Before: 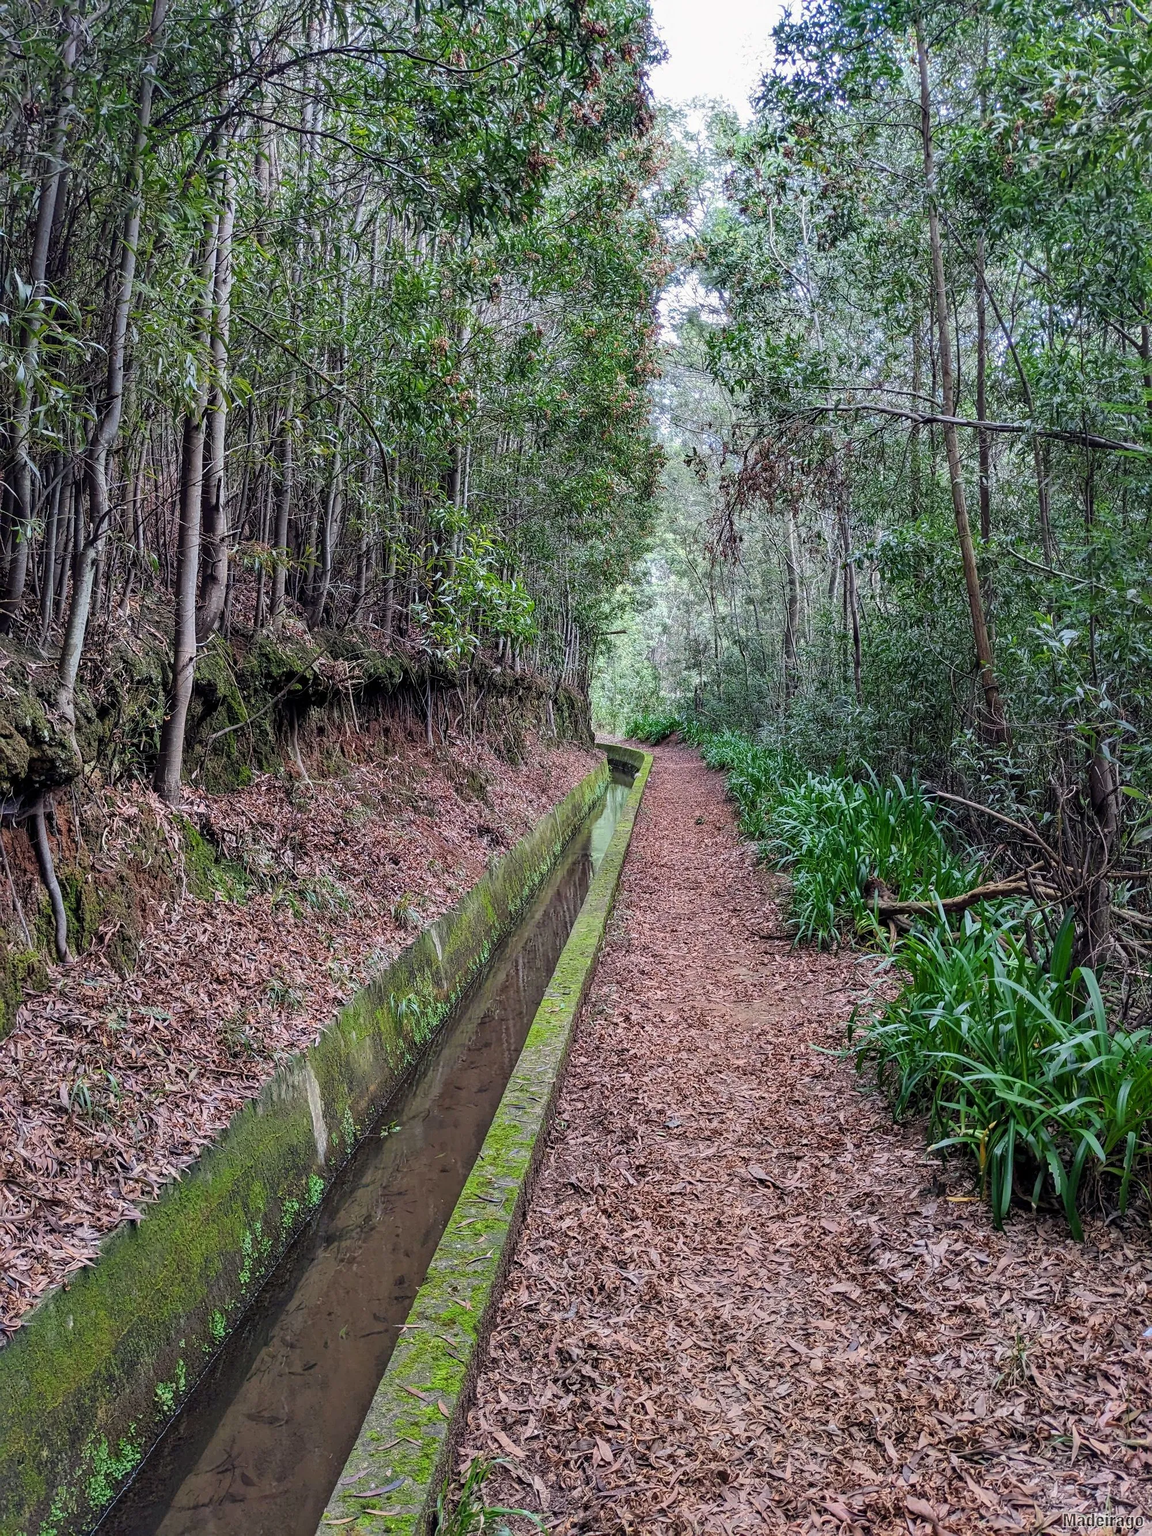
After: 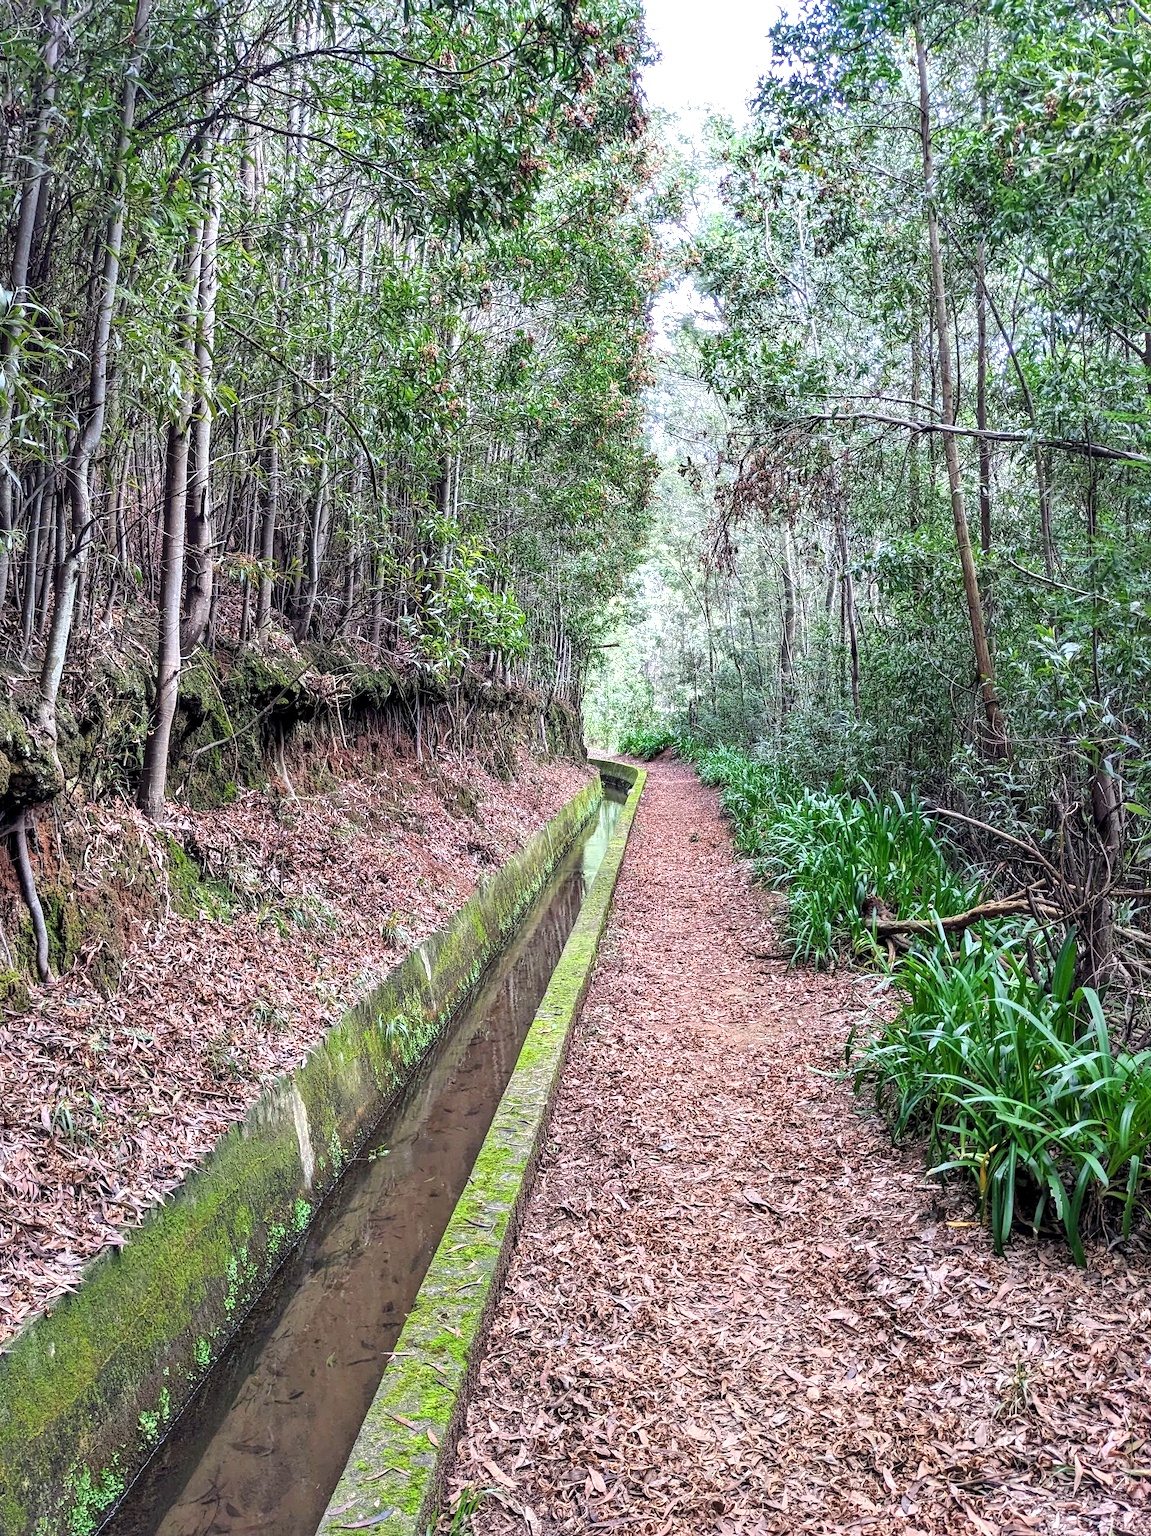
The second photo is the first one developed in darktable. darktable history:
crop: left 1.743%, right 0.268%, bottom 2.011%
exposure: exposure 0.781 EV, compensate highlight preservation false
local contrast: highlights 100%, shadows 100%, detail 120%, midtone range 0.2
